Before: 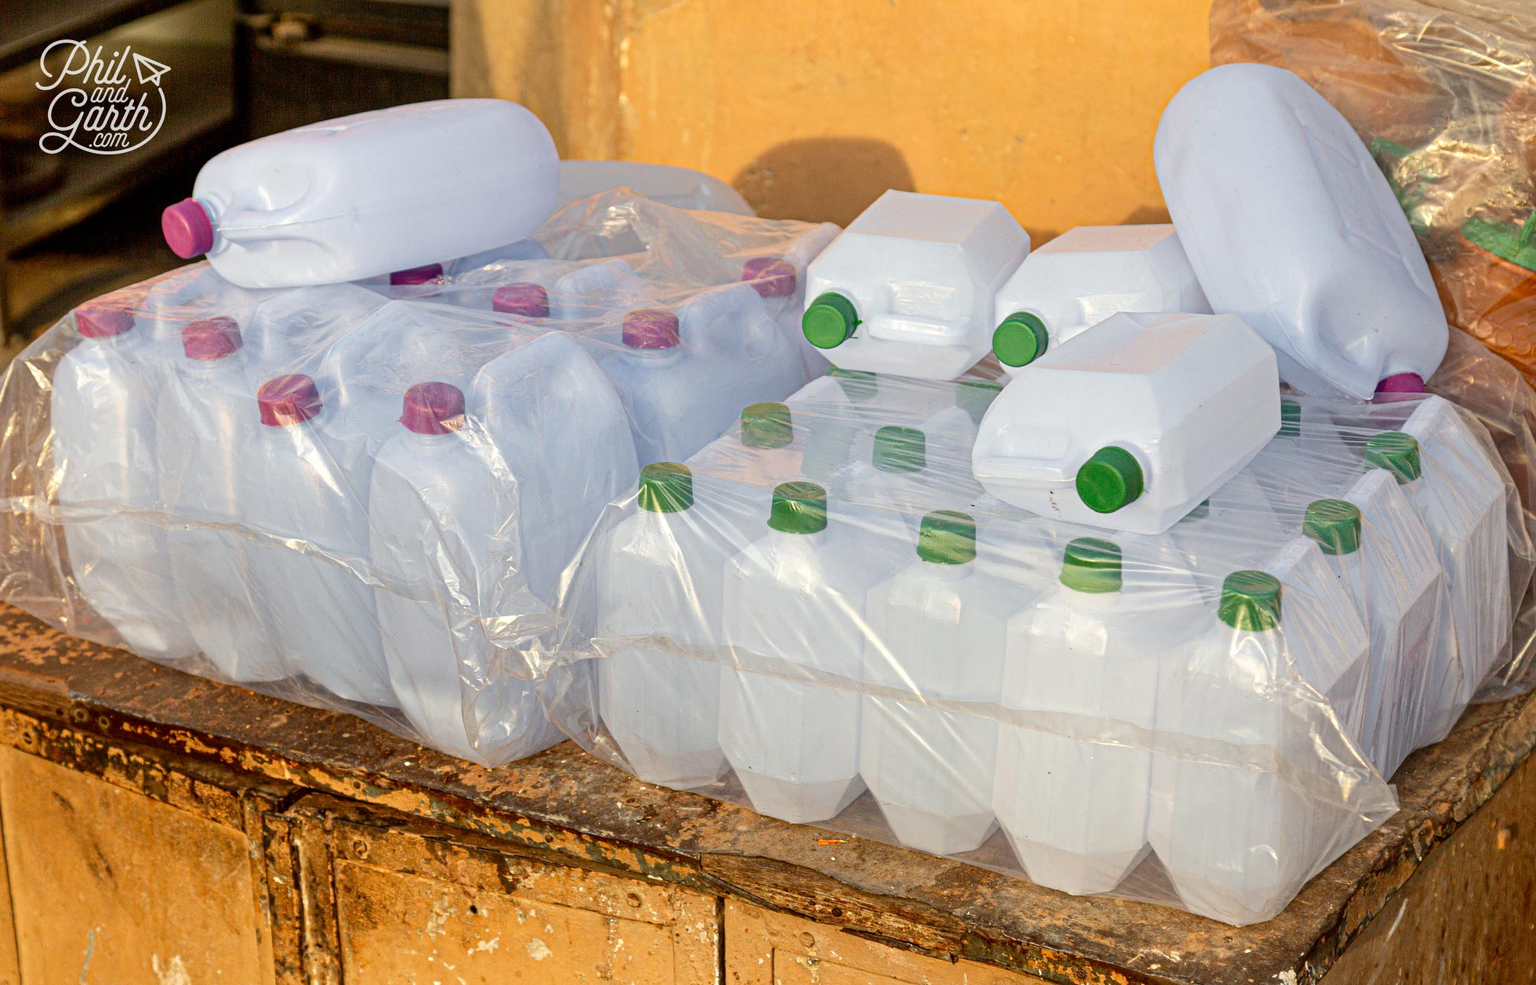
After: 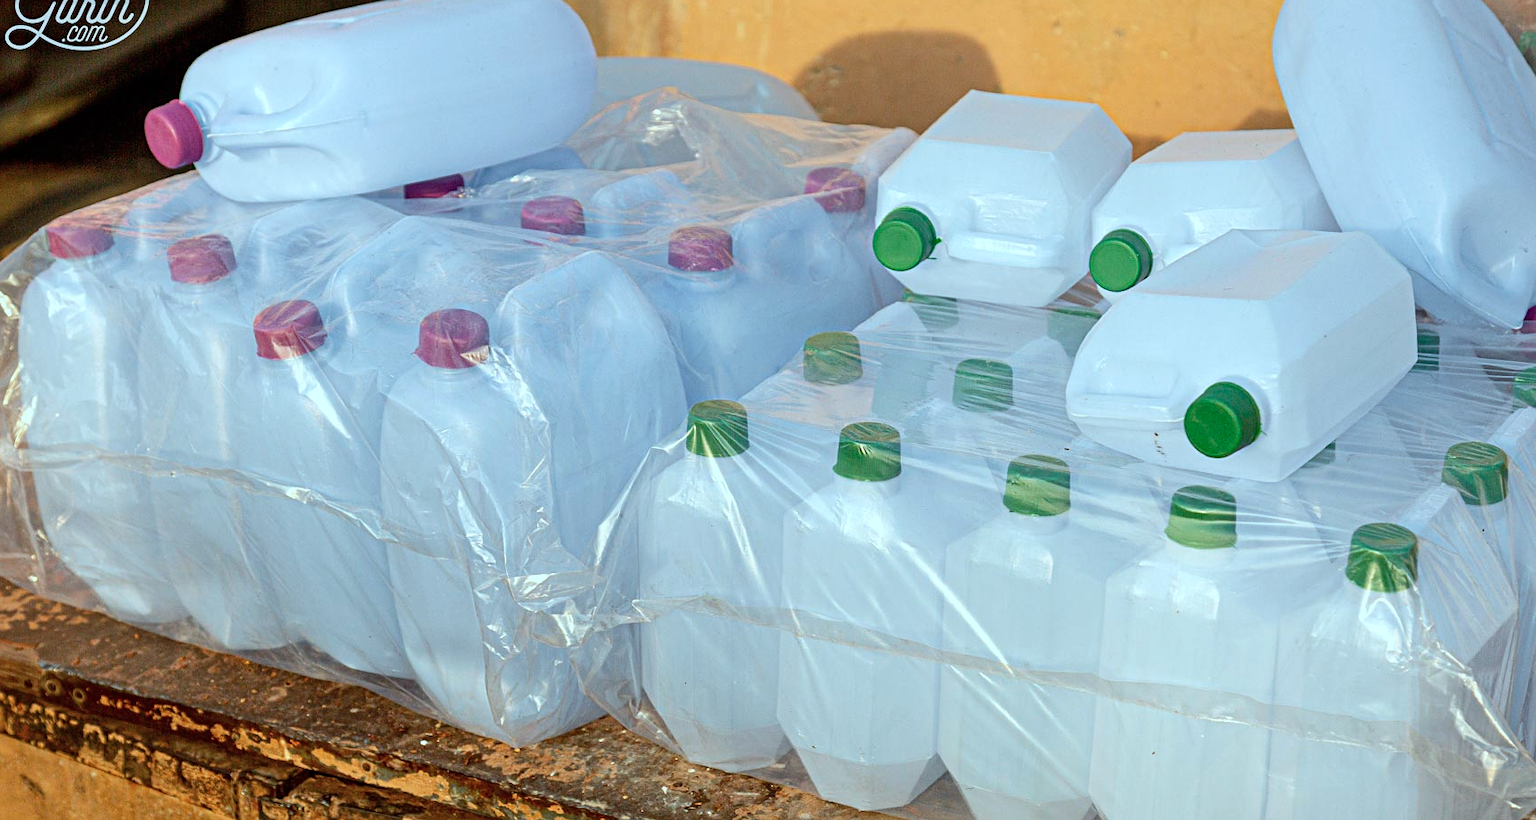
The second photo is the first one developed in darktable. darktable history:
crop and rotate: left 2.334%, top 11.228%, right 9.688%, bottom 15.479%
color correction: highlights a* -11.66, highlights b* -15.01
sharpen: amount 0.204
